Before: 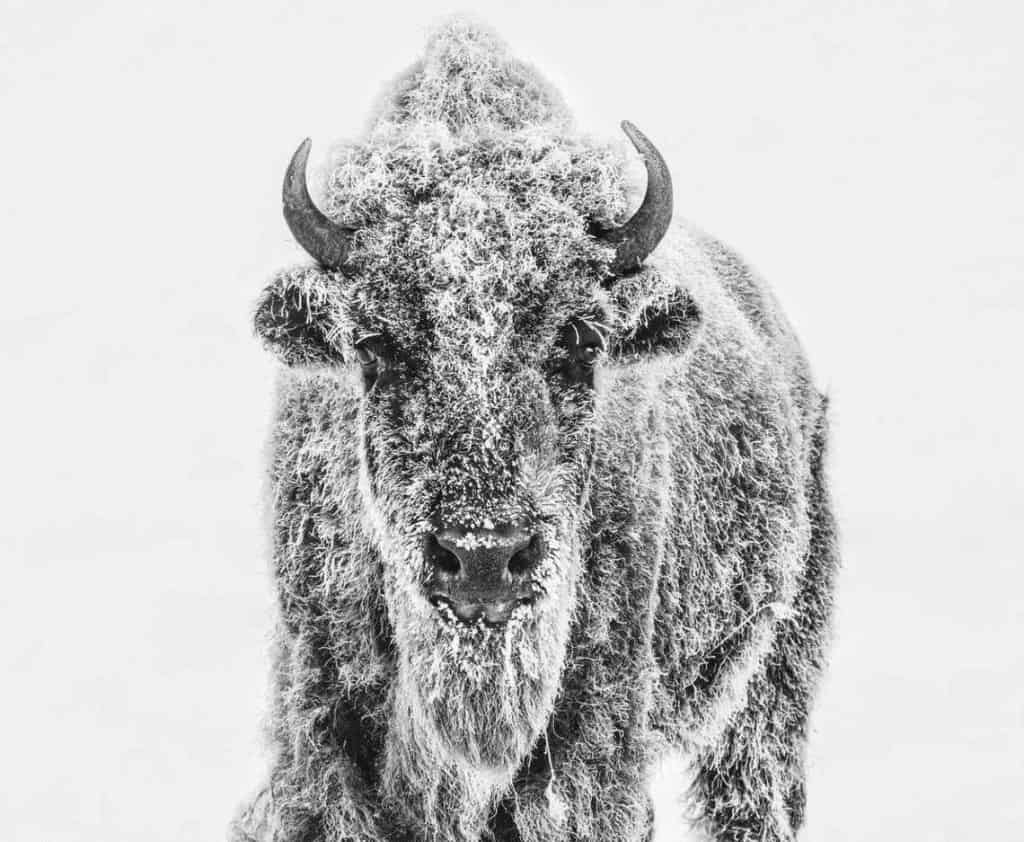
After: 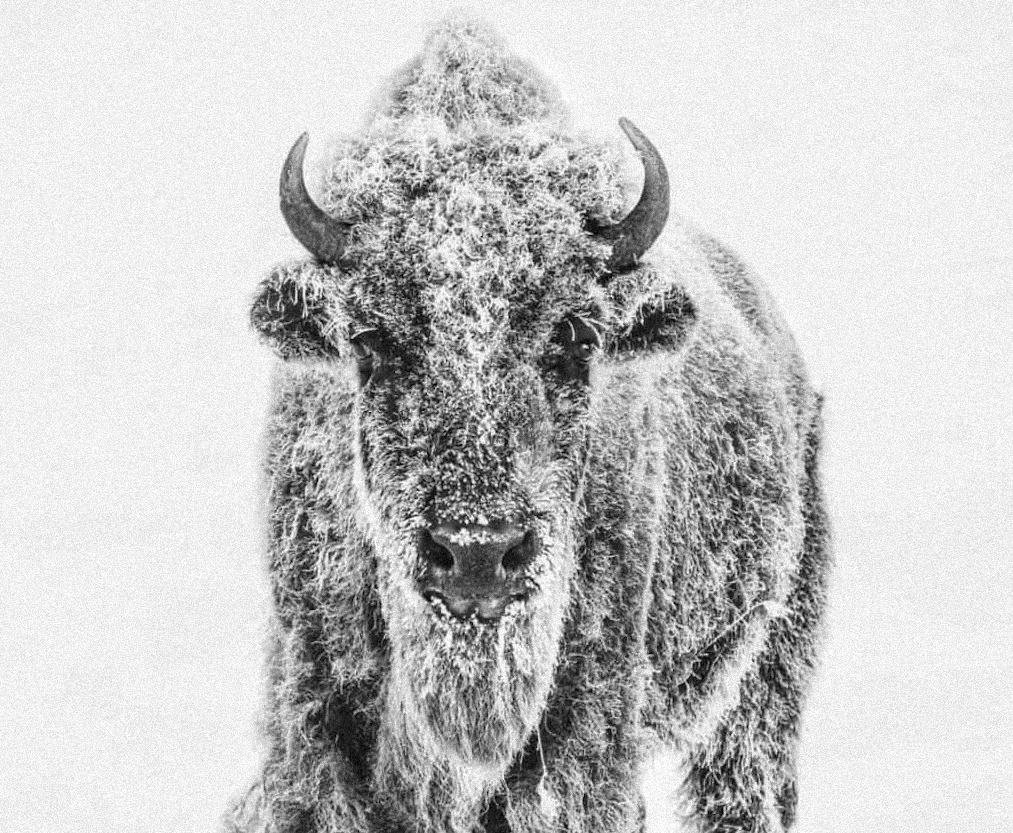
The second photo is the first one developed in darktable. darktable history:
grain: strength 35%, mid-tones bias 0%
crop and rotate: angle -0.5°
